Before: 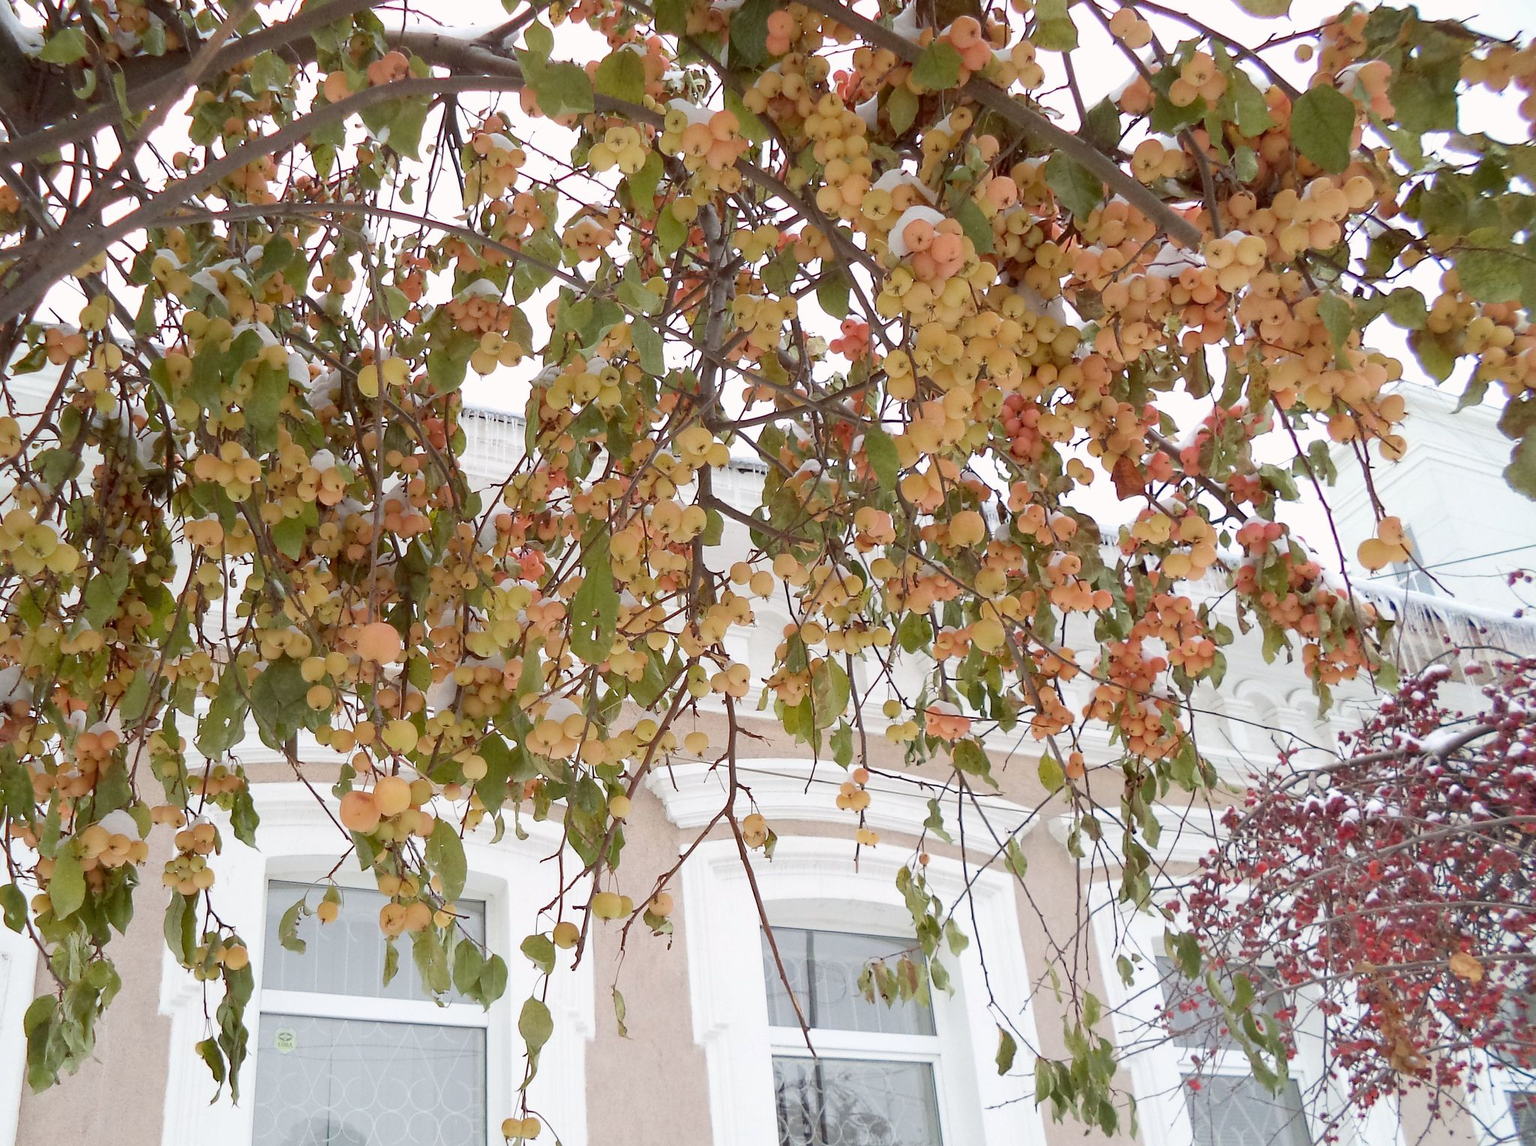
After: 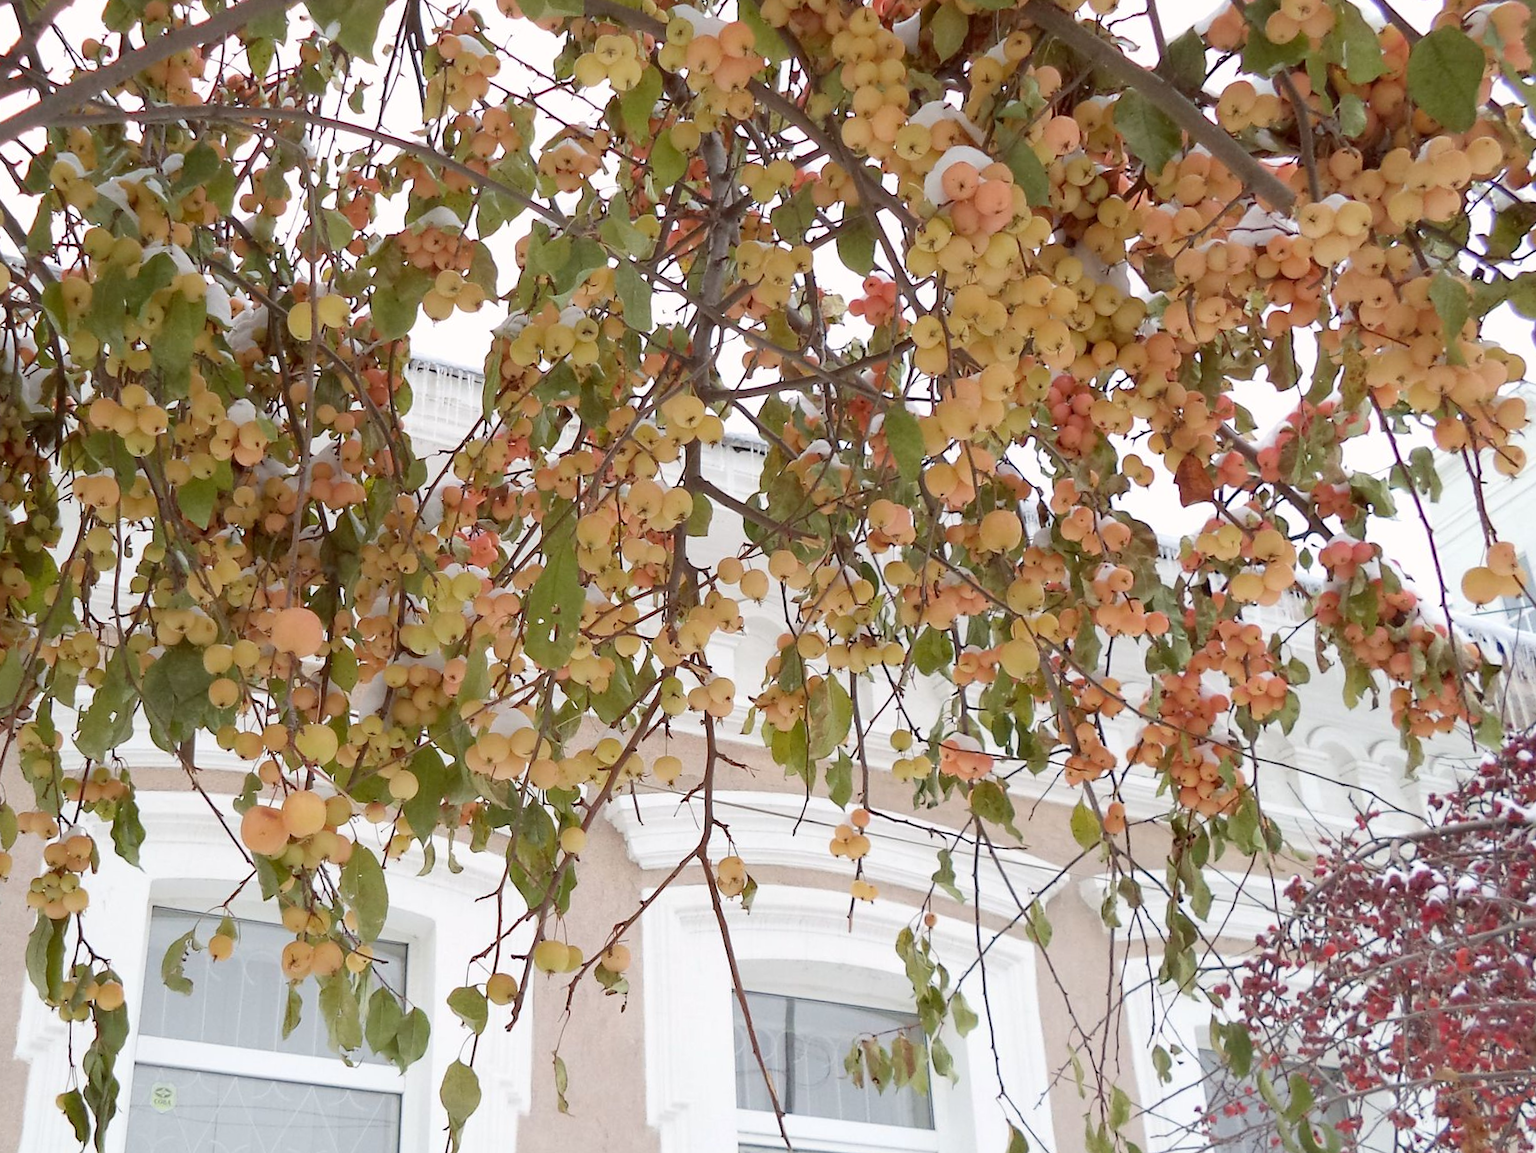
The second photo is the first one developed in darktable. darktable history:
tone equalizer: mask exposure compensation -0.486 EV
crop and rotate: angle -2.85°, left 5.437%, top 5.228%, right 4.698%, bottom 4.321%
